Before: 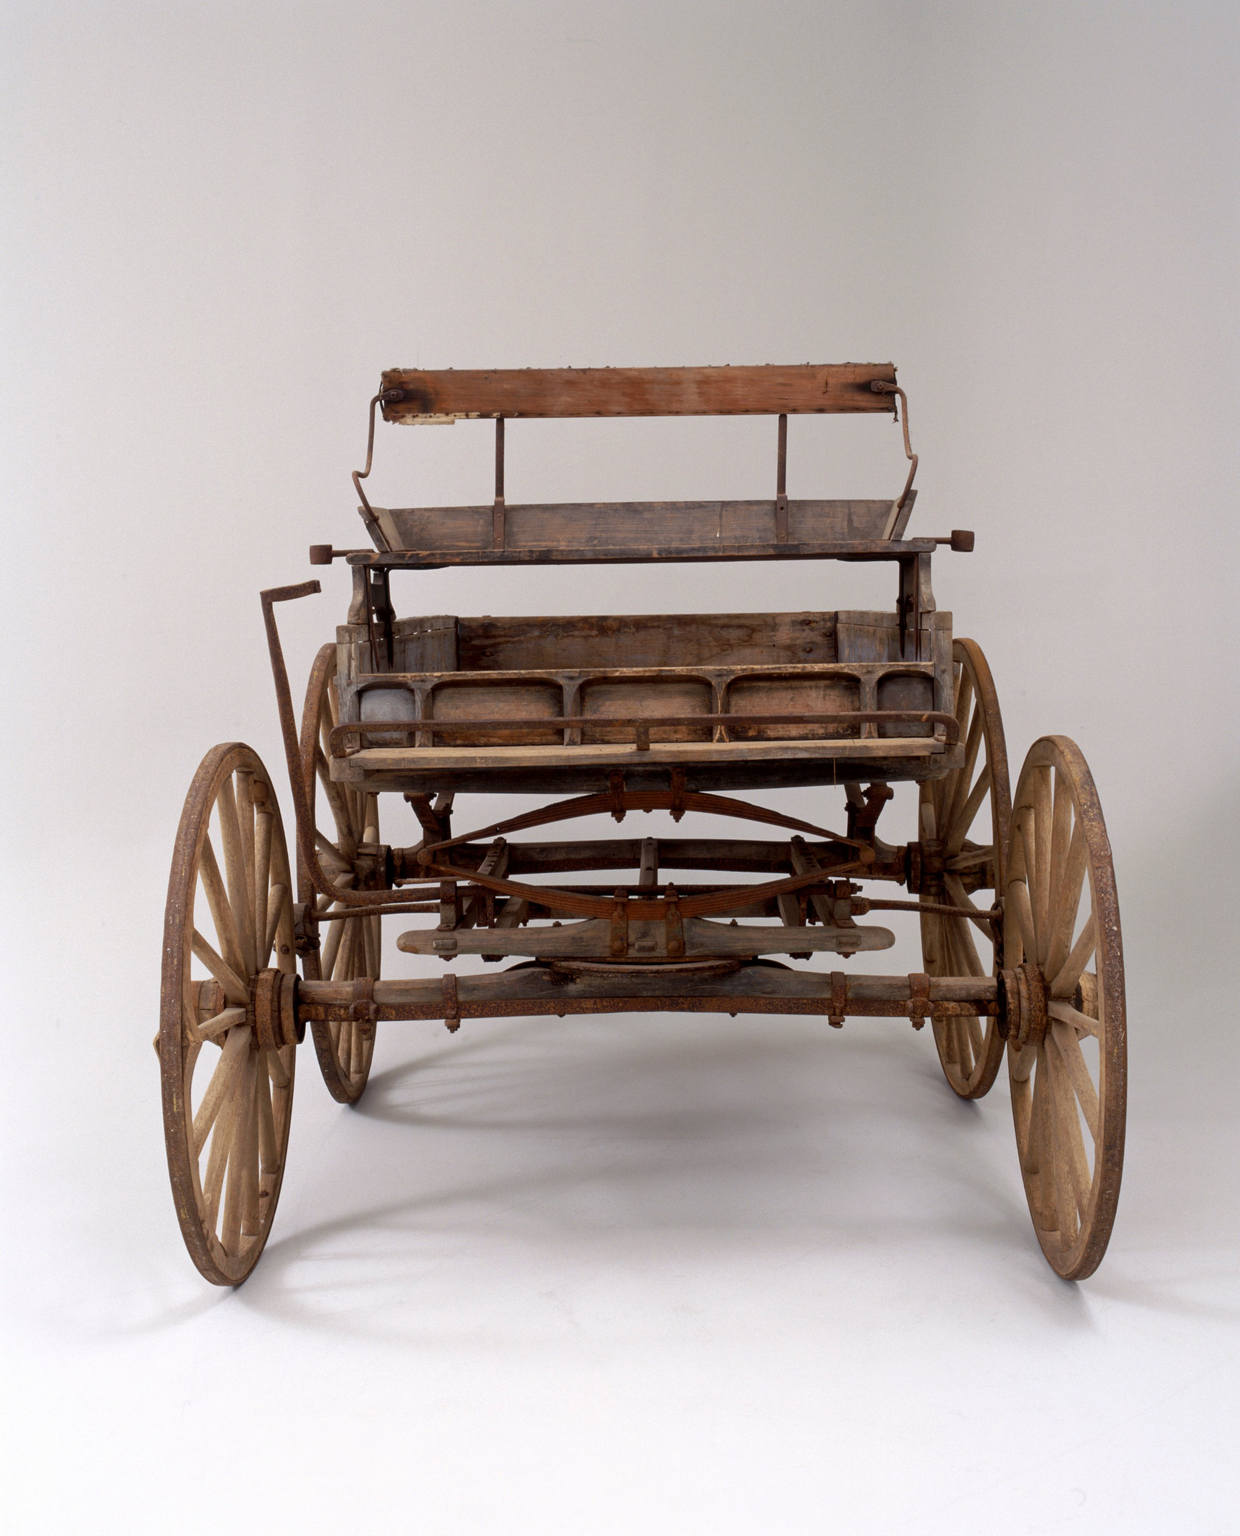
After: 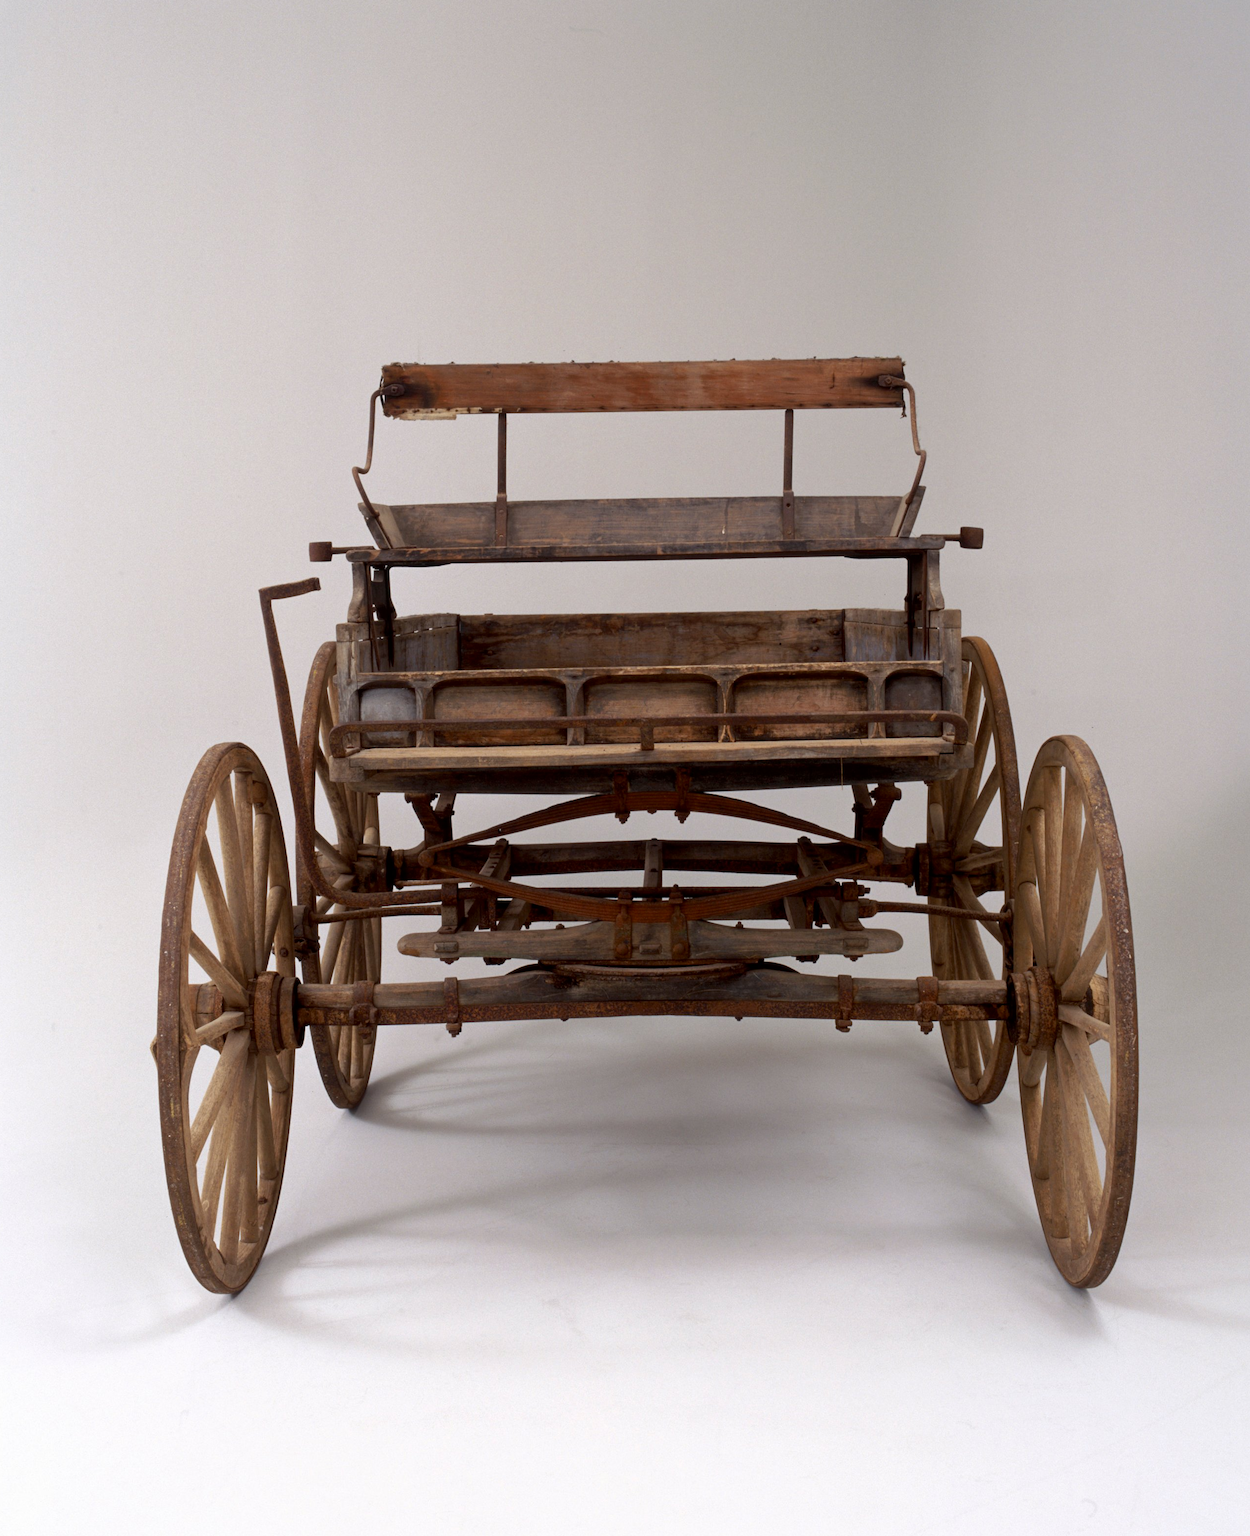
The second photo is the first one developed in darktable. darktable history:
crop: left 0.447%, top 0.727%, right 0.166%, bottom 0.706%
contrast brightness saturation: contrast 0.026, brightness -0.044
